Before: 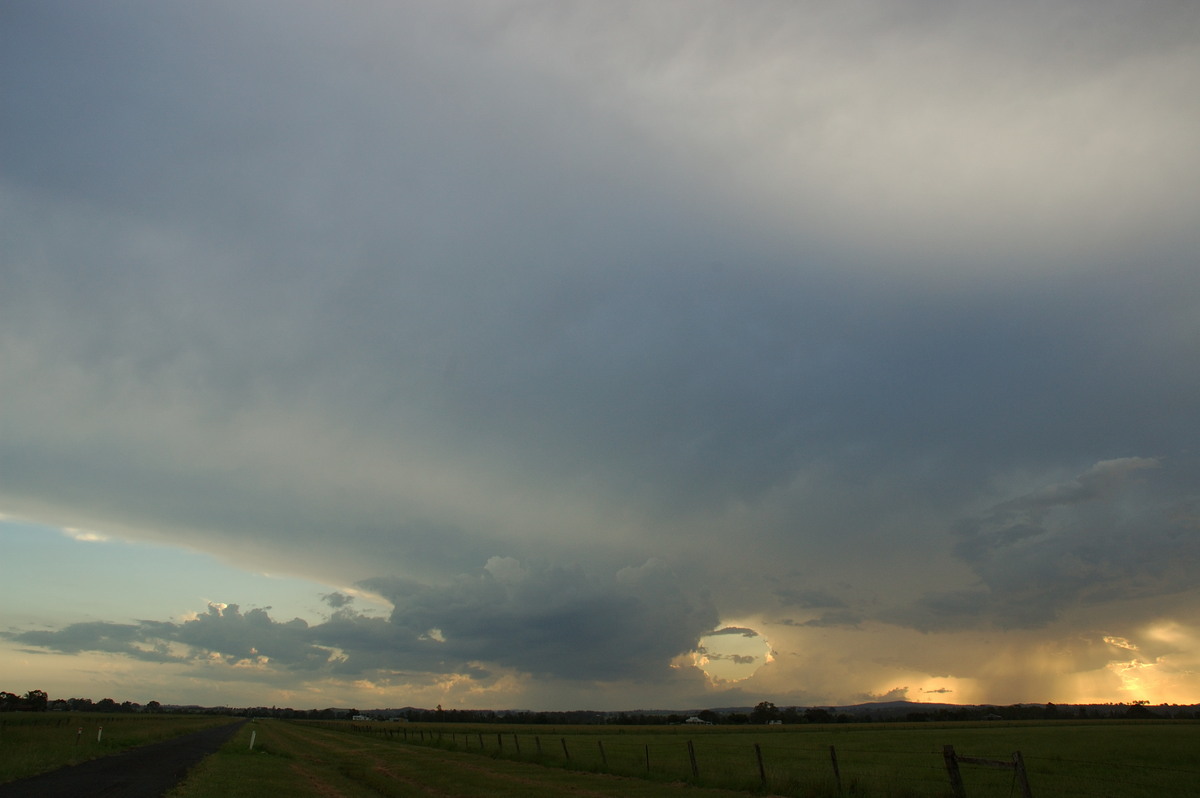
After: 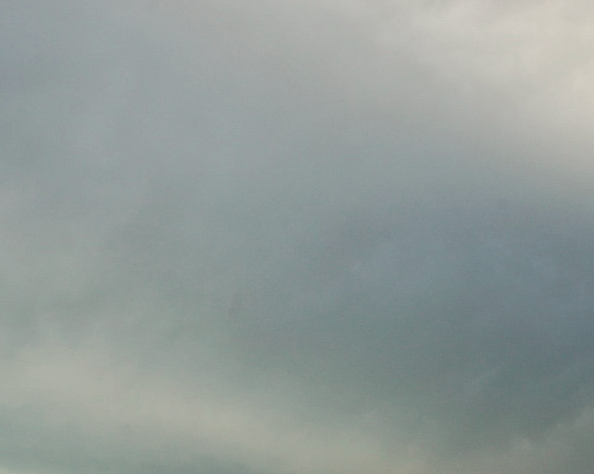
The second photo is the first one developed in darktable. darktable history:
local contrast: on, module defaults
shadows and highlights: shadows 20.33, highlights -19.37, soften with gaussian
sharpen: on, module defaults
contrast brightness saturation: saturation 0.129
crop: left 17.932%, top 7.926%, right 32.556%, bottom 32.616%
tone curve: curves: ch0 [(0, 0.021) (0.049, 0.044) (0.157, 0.131) (0.359, 0.419) (0.469, 0.544) (0.634, 0.722) (0.839, 0.909) (0.998, 0.978)]; ch1 [(0, 0) (0.437, 0.408) (0.472, 0.47) (0.502, 0.503) (0.527, 0.53) (0.564, 0.573) (0.614, 0.654) (0.669, 0.748) (0.859, 0.899) (1, 1)]; ch2 [(0, 0) (0.33, 0.301) (0.421, 0.443) (0.487, 0.504) (0.502, 0.509) (0.535, 0.537) (0.565, 0.595) (0.608, 0.667) (1, 1)], color space Lab, independent channels, preserve colors none
